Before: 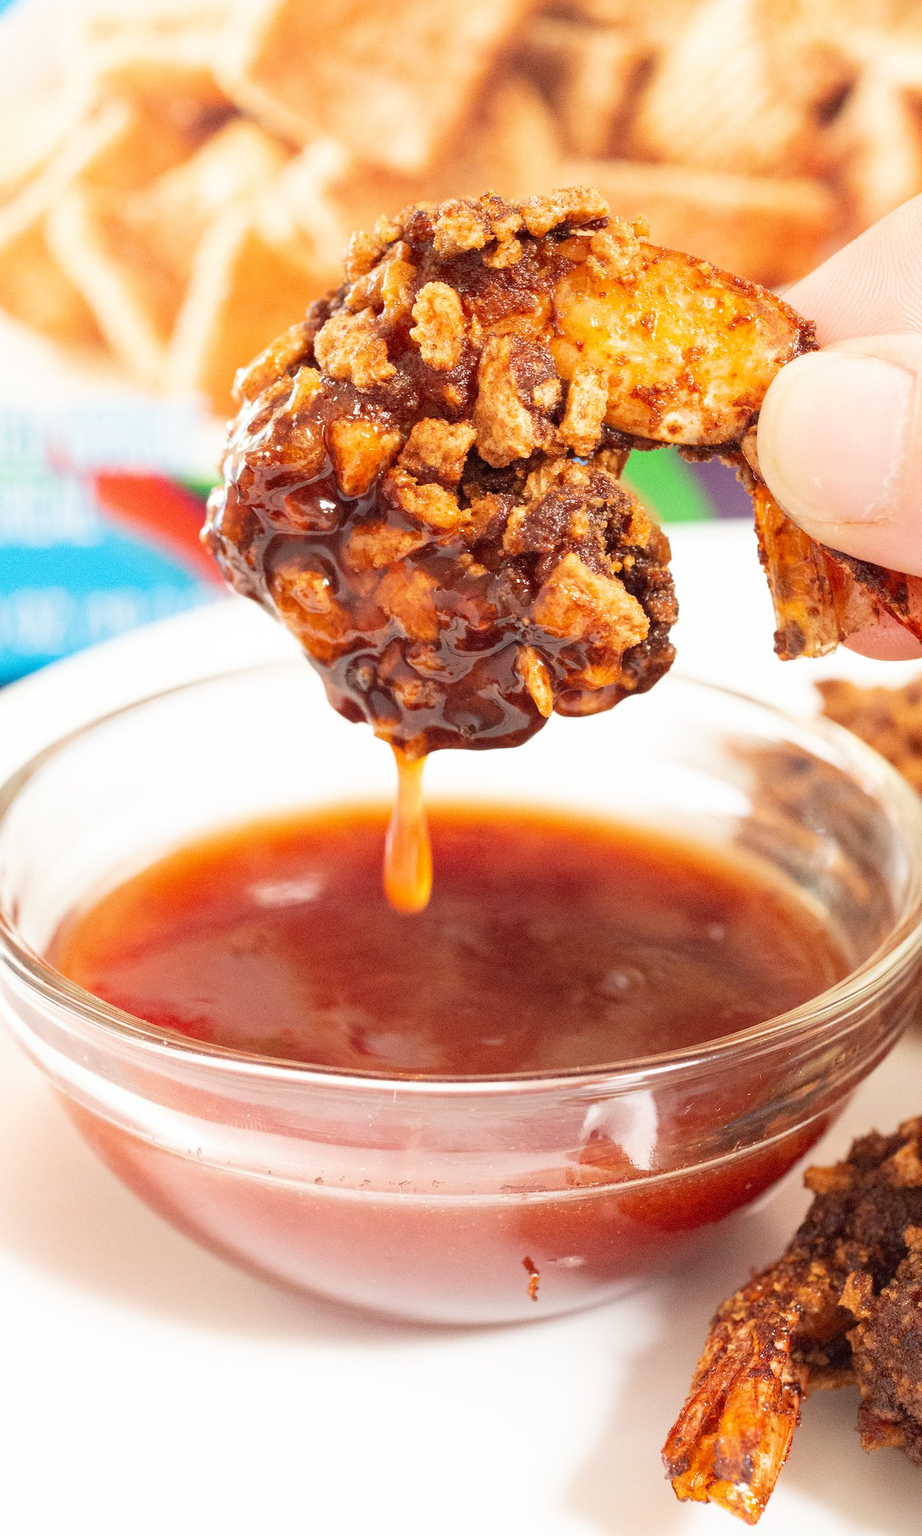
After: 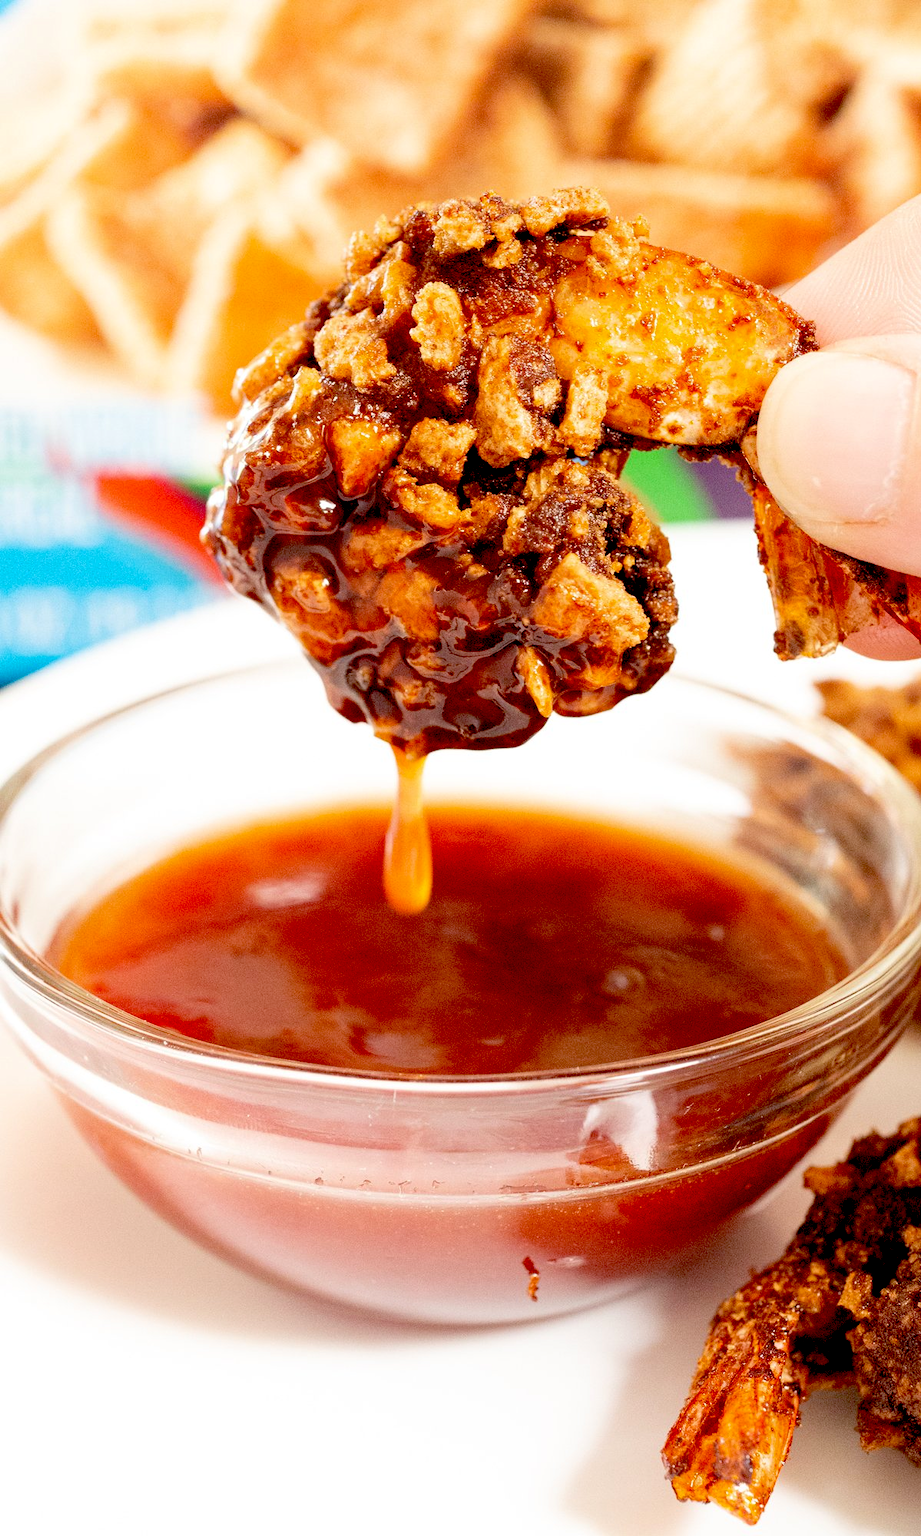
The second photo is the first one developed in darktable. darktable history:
exposure: black level correction 0.048, exposure 0.012 EV, compensate exposure bias true, compensate highlight preservation false
